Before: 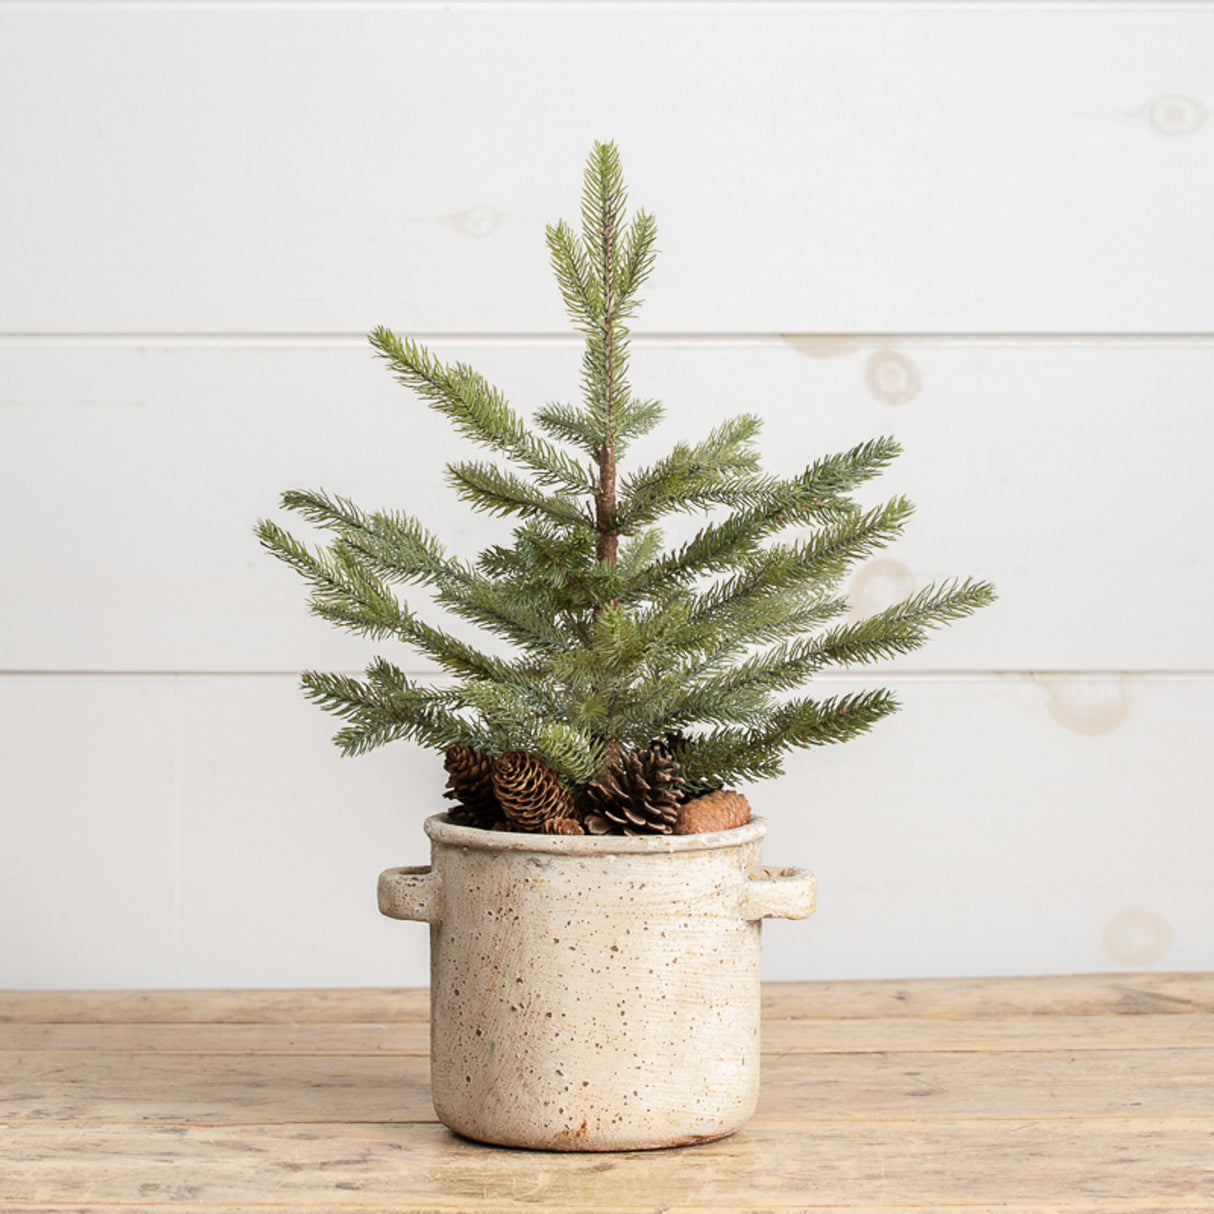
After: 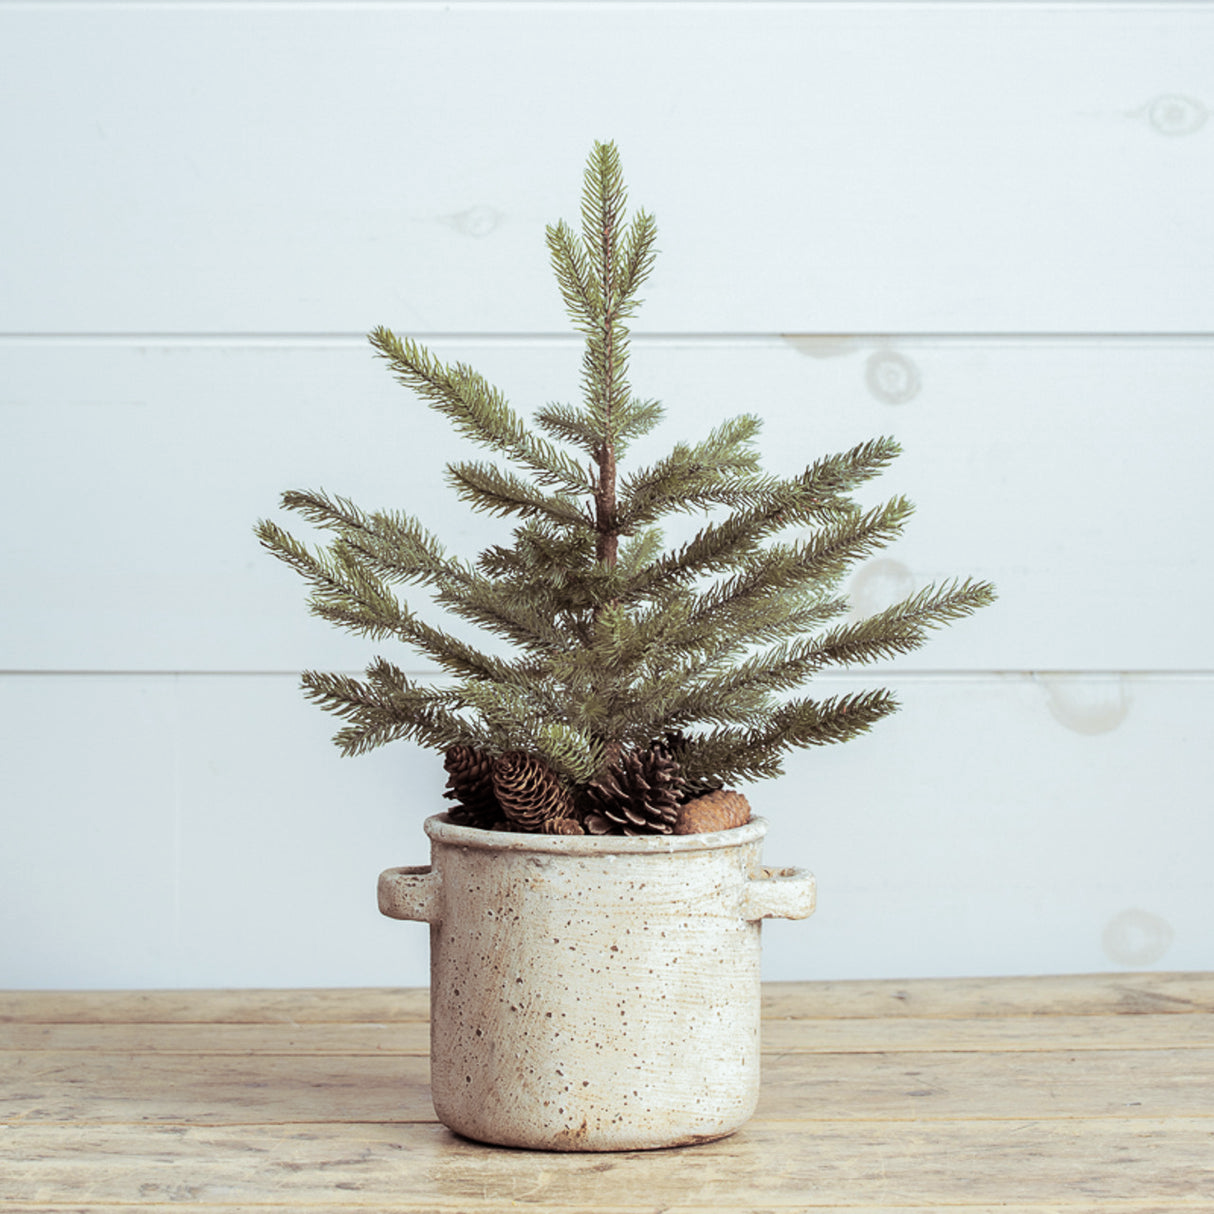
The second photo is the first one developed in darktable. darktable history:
white balance: red 0.925, blue 1.046
split-toning: shadows › saturation 0.24, highlights › hue 54°, highlights › saturation 0.24
